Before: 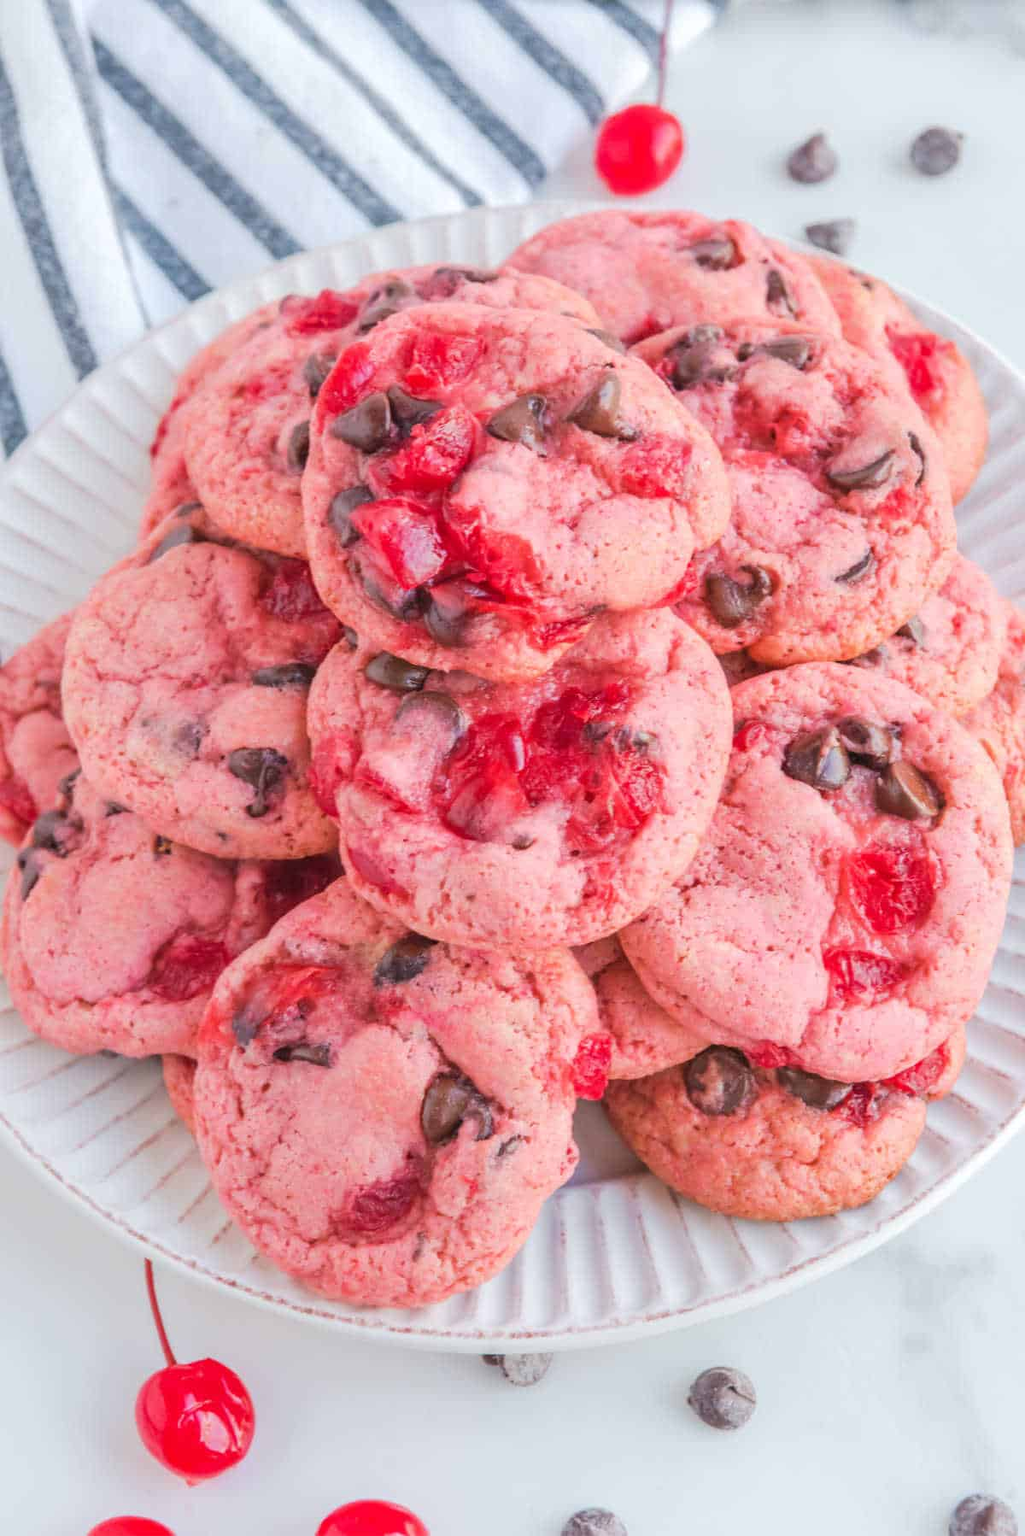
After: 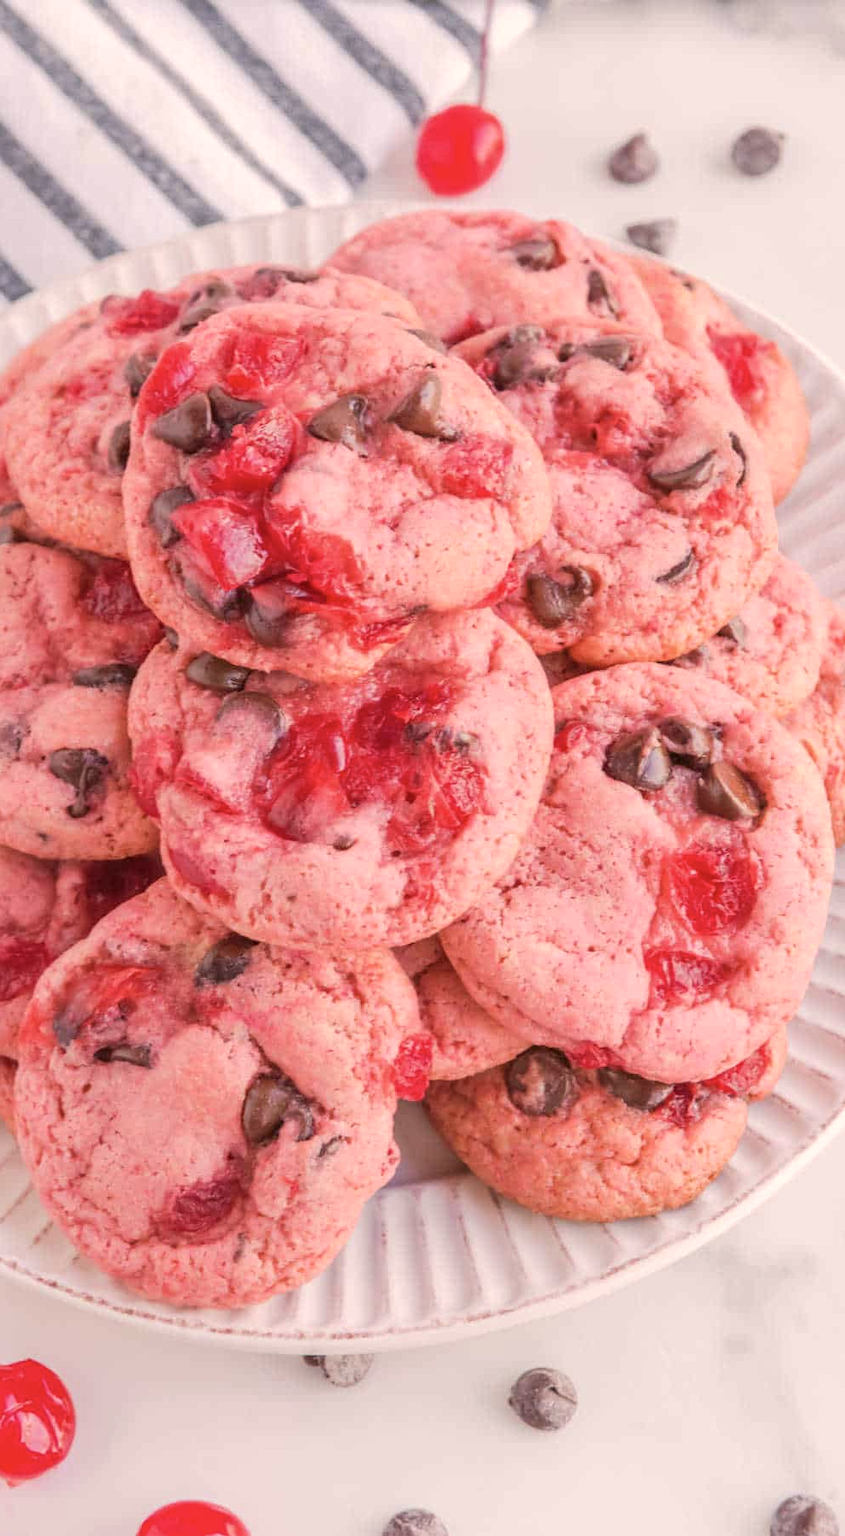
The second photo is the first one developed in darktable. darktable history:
crop: left 17.582%, bottom 0.031%
color correction: highlights a* 10.21, highlights b* 9.79, shadows a* 8.61, shadows b* 7.88, saturation 0.8
